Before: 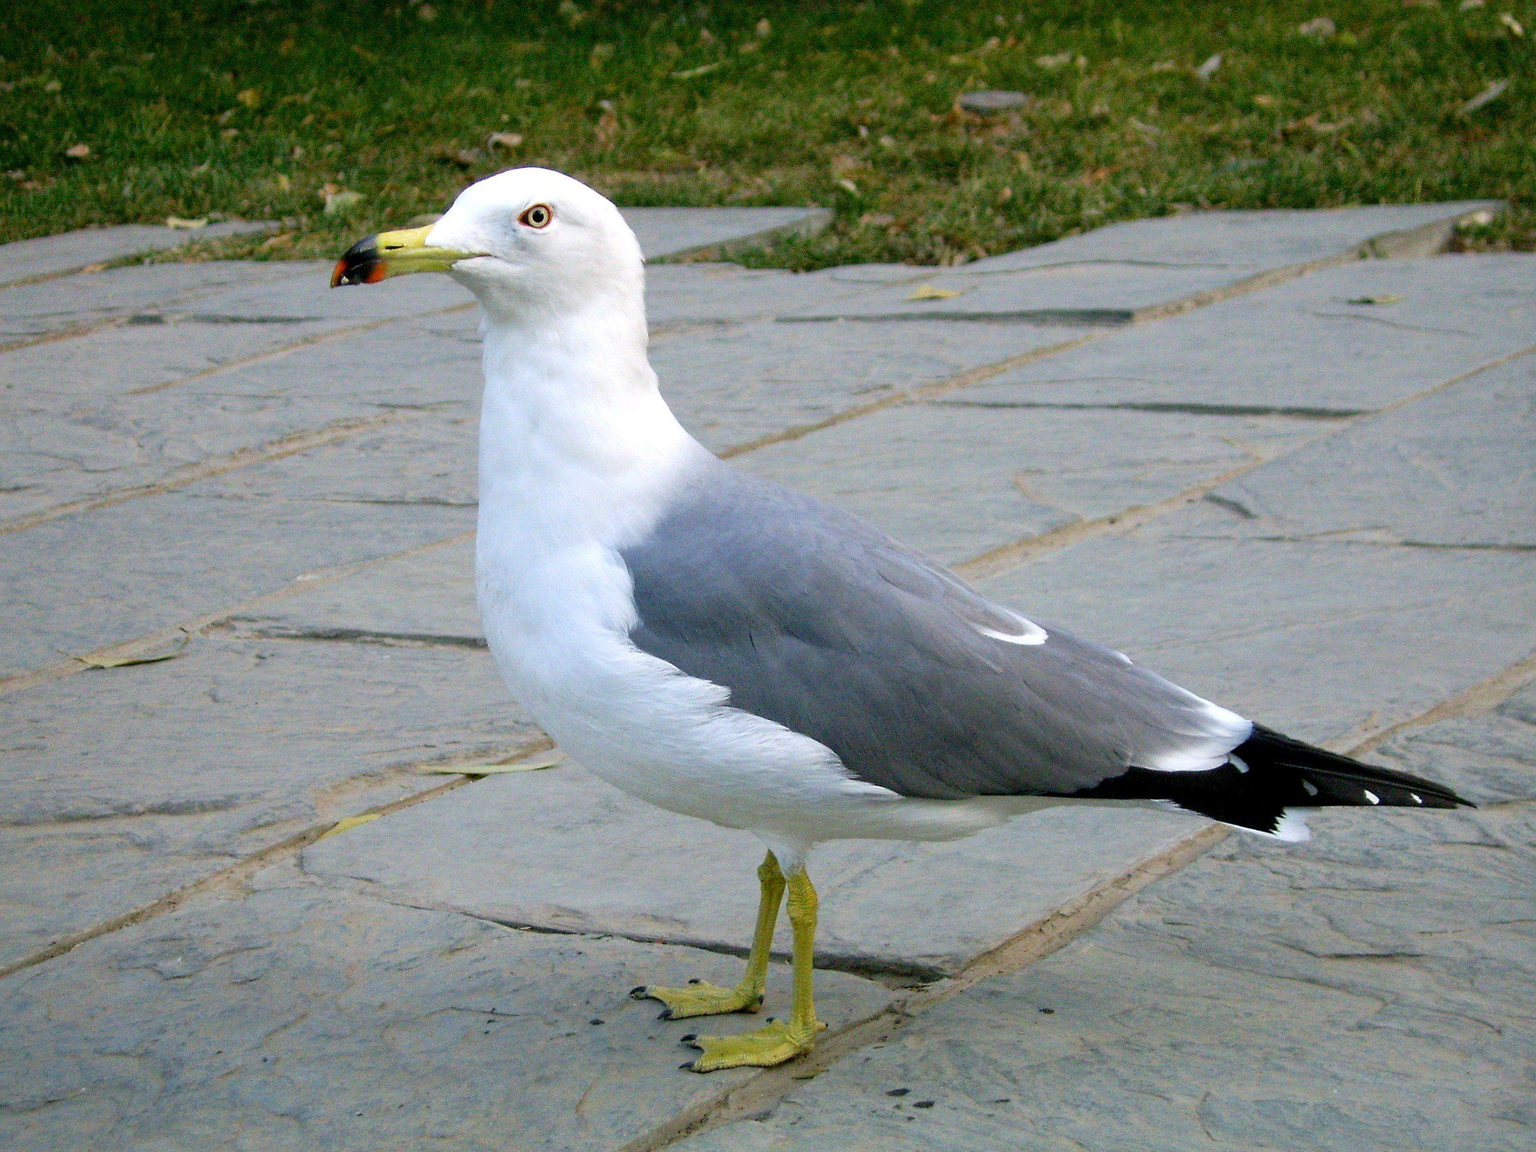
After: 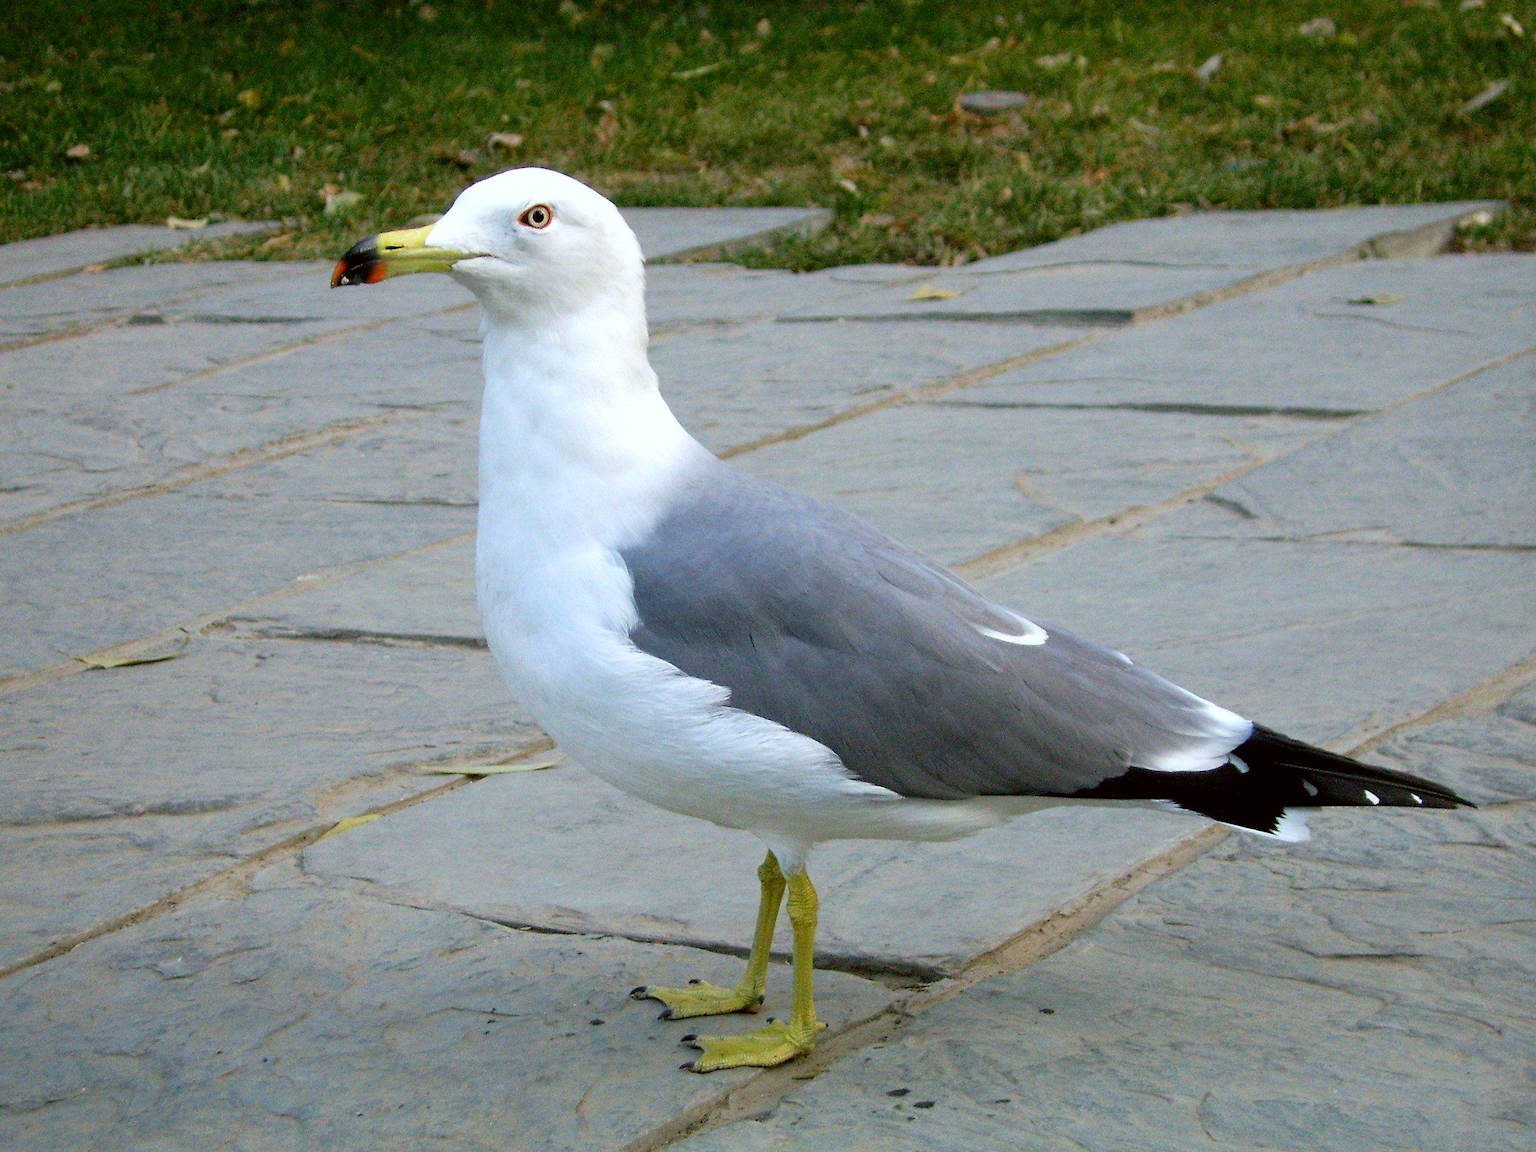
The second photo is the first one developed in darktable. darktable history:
color correction: highlights a* -2.92, highlights b* -2.13, shadows a* 2.51, shadows b* 2.65
